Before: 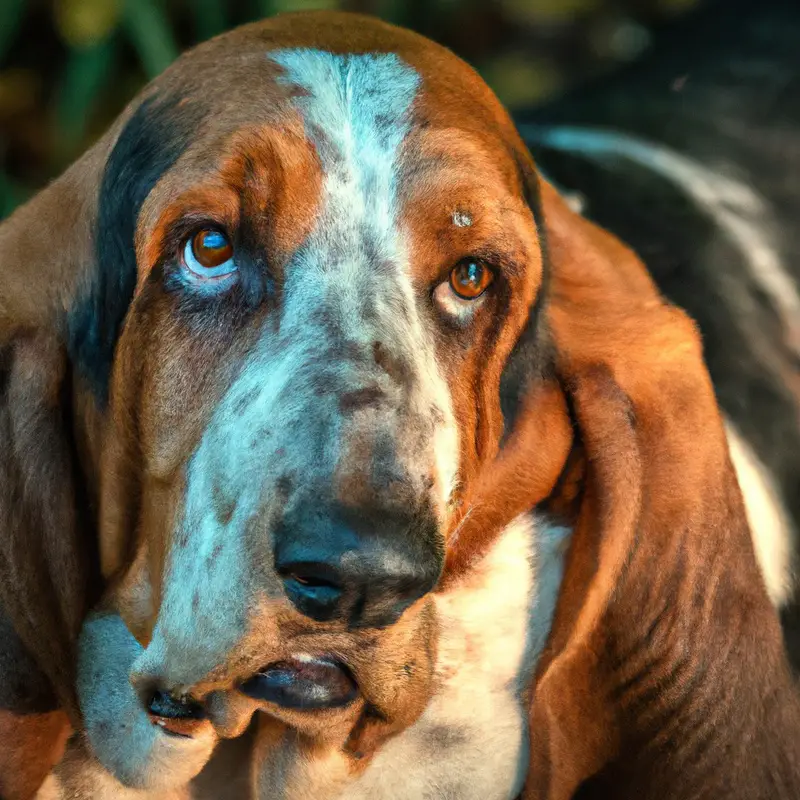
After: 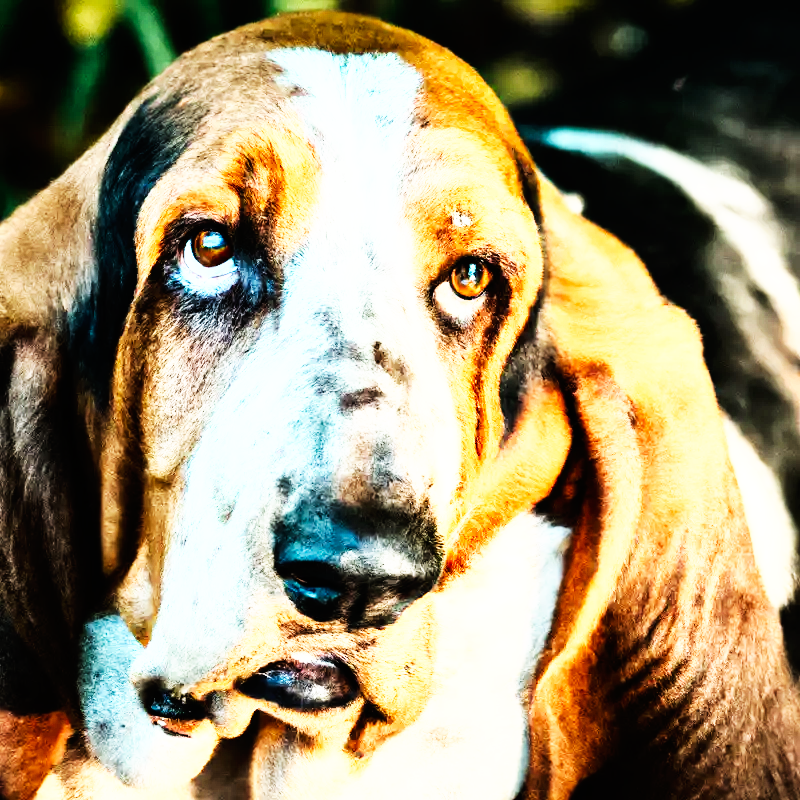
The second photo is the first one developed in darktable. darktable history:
rgb curve: curves: ch0 [(0, 0) (0.21, 0.15) (0.24, 0.21) (0.5, 0.75) (0.75, 0.96) (0.89, 0.99) (1, 1)]; ch1 [(0, 0.02) (0.21, 0.13) (0.25, 0.2) (0.5, 0.67) (0.75, 0.9) (0.89, 0.97) (1, 1)]; ch2 [(0, 0.02) (0.21, 0.13) (0.25, 0.2) (0.5, 0.67) (0.75, 0.9) (0.89, 0.97) (1, 1)], compensate middle gray true
base curve: curves: ch0 [(0, 0) (0.007, 0.004) (0.027, 0.03) (0.046, 0.07) (0.207, 0.54) (0.442, 0.872) (0.673, 0.972) (1, 1)], preserve colors none
